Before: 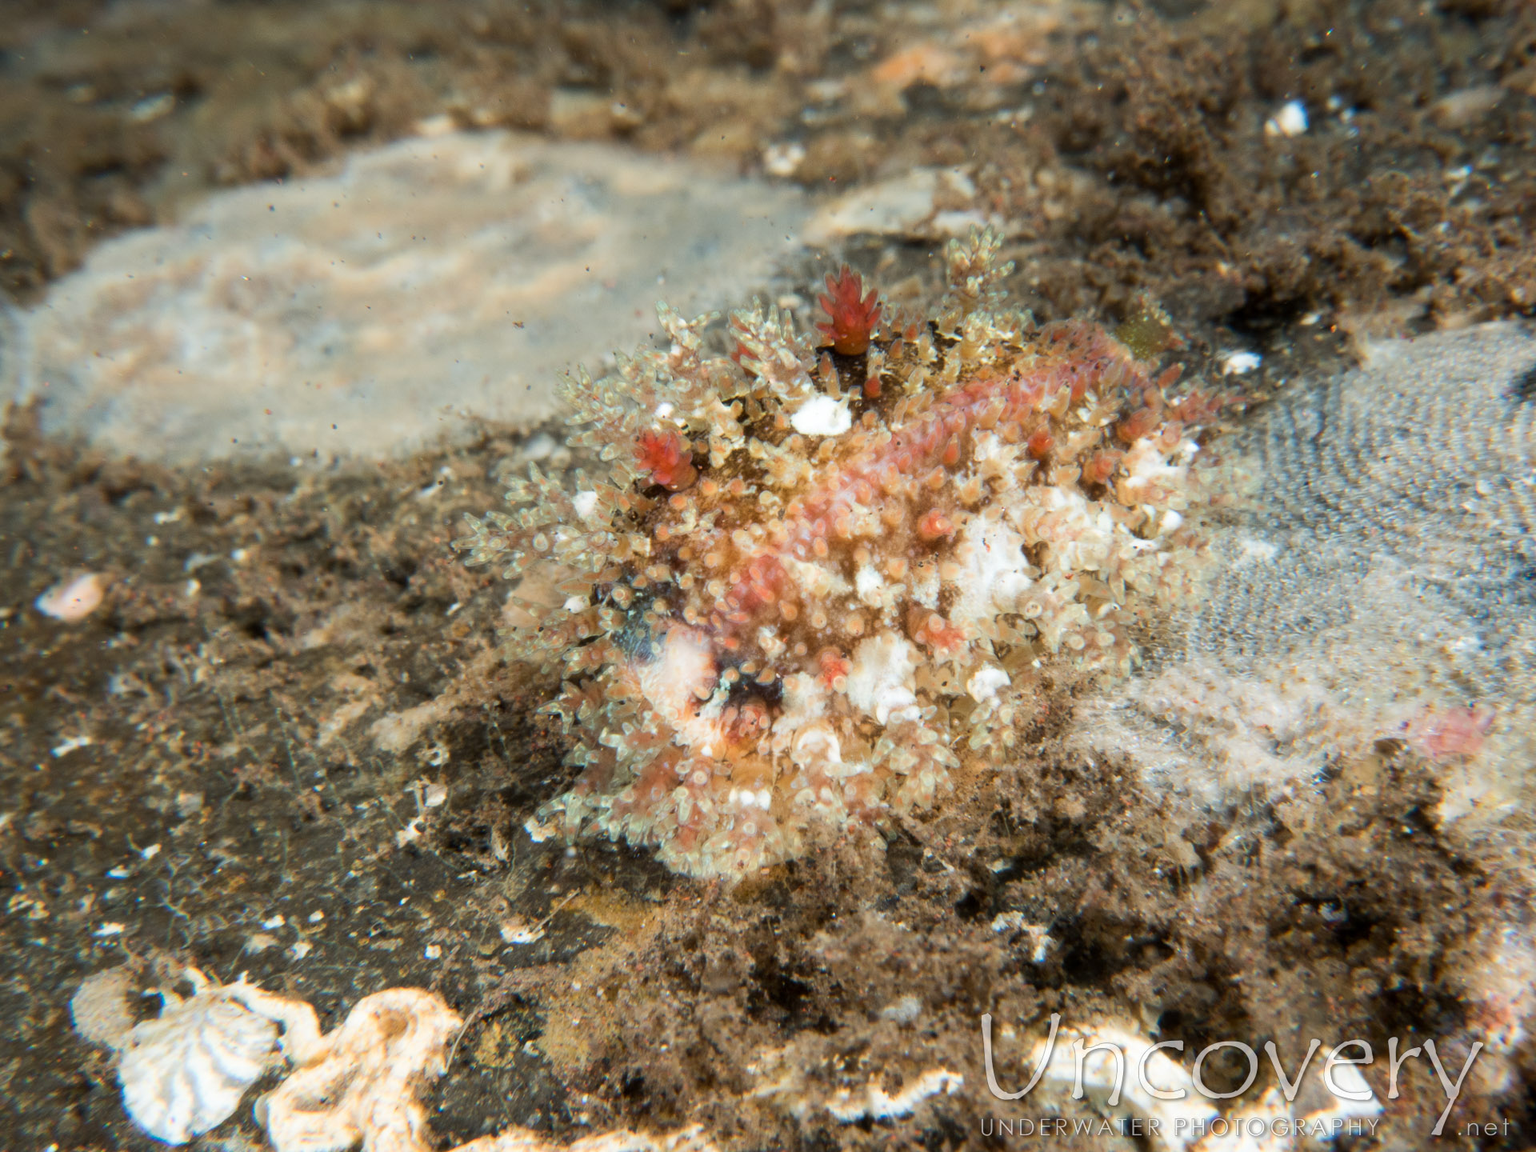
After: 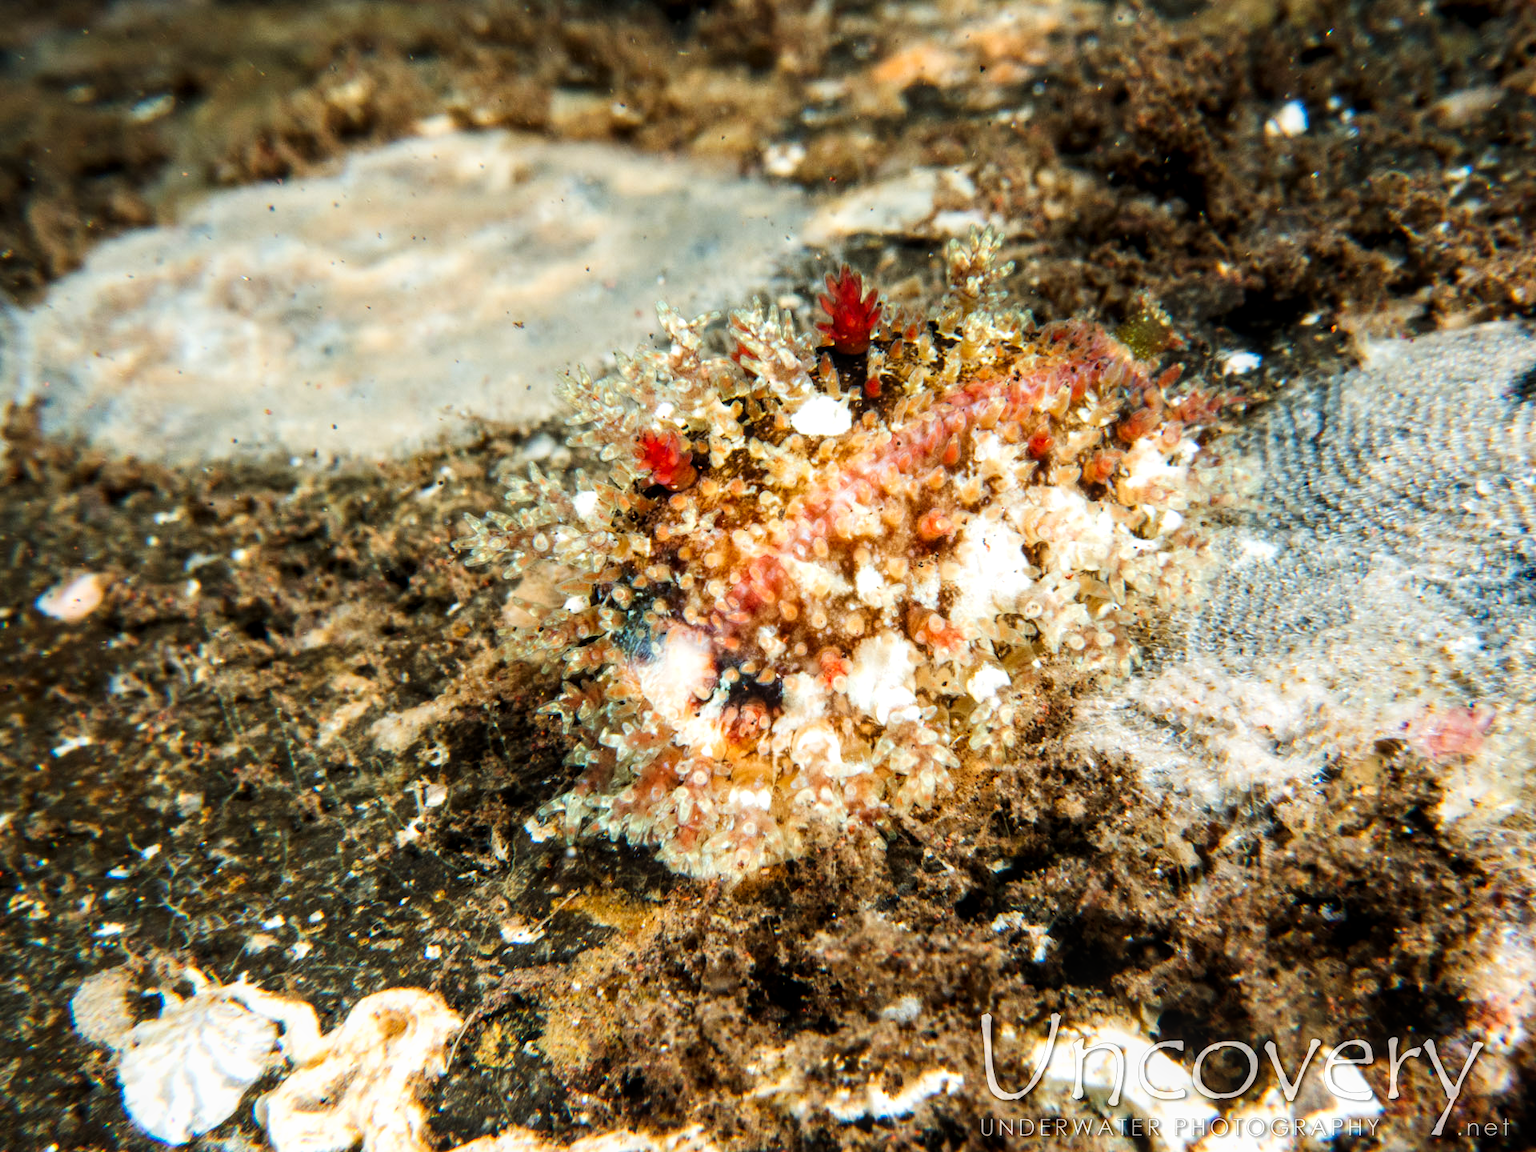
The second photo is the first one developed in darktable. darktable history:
tone curve: curves: ch0 [(0, 0) (0.004, 0.001) (0.133, 0.112) (0.325, 0.362) (0.832, 0.893) (1, 1)], preserve colors none
local contrast: on, module defaults
filmic rgb: black relative exposure -8.2 EV, white relative exposure 2.24 EV, threshold 2.98 EV, structure ↔ texture 99.34%, hardness 7.14, latitude 86.16%, contrast 1.709, highlights saturation mix -3.2%, shadows ↔ highlights balance -2.94%, add noise in highlights 0, preserve chrominance no, color science v3 (2019), use custom middle-gray values true, contrast in highlights soft, enable highlight reconstruction true
exposure: black level correction -0.036, exposure -0.494 EV, compensate exposure bias true, compensate highlight preservation false
